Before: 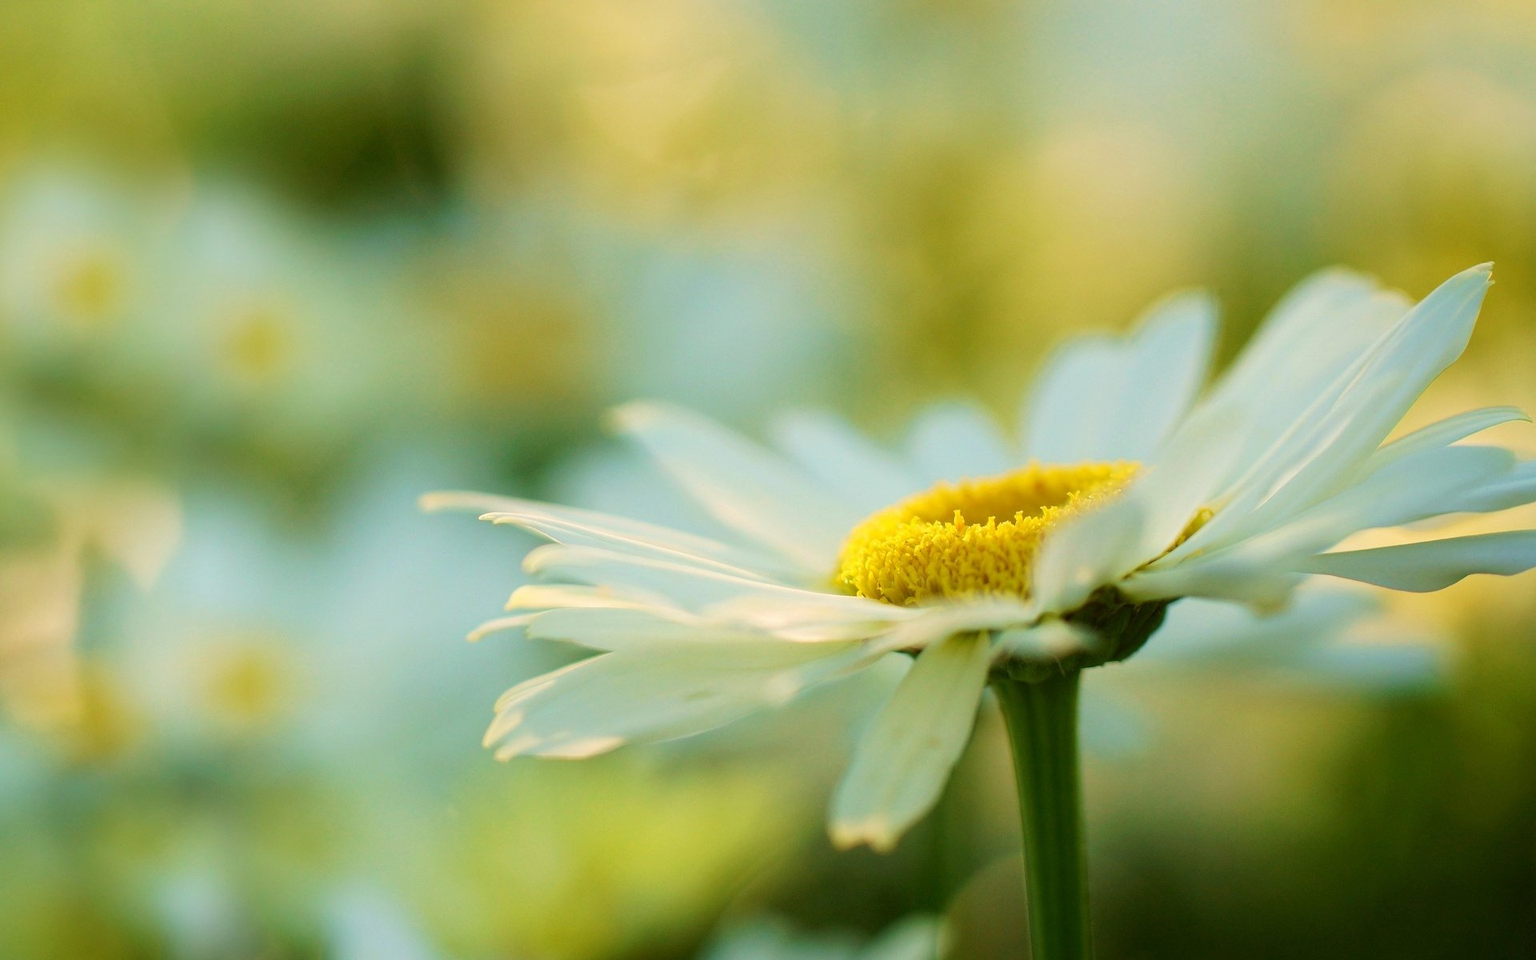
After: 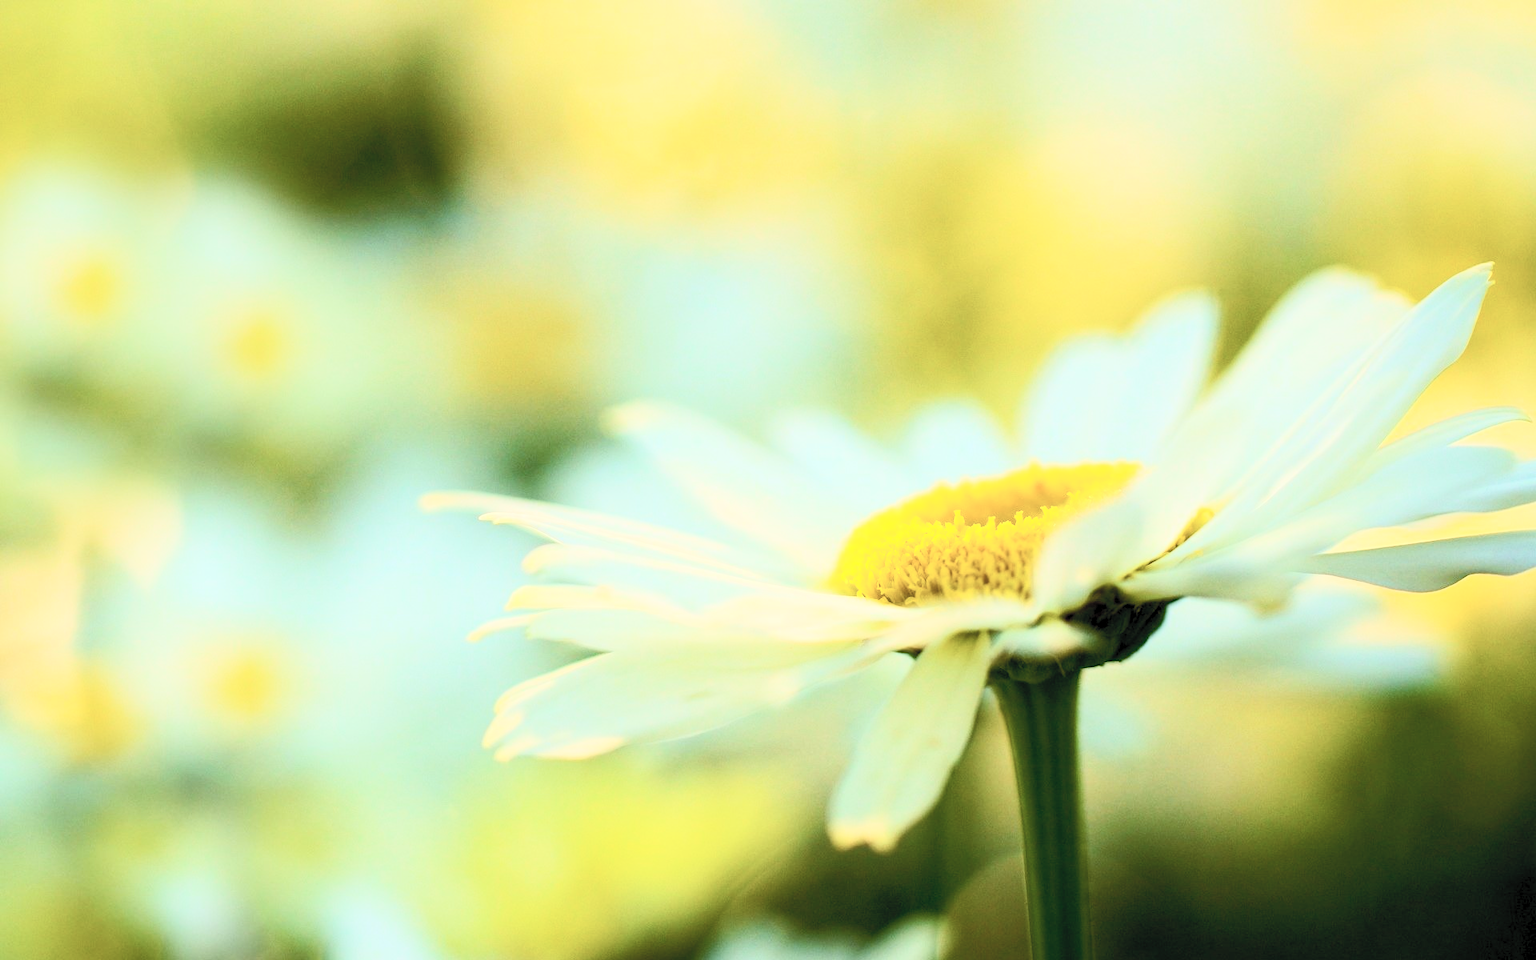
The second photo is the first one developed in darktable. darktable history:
exposure: black level correction 0.01, exposure 0.008 EV, compensate exposure bias true, compensate highlight preservation false
contrast brightness saturation: contrast 0.448, brightness 0.555, saturation -0.207
color balance rgb: shadows lift › luminance -9.897%, shadows lift › chroma 0.738%, shadows lift › hue 114.31°, perceptual saturation grading › global saturation 25.755%, global vibrance 9.285%
